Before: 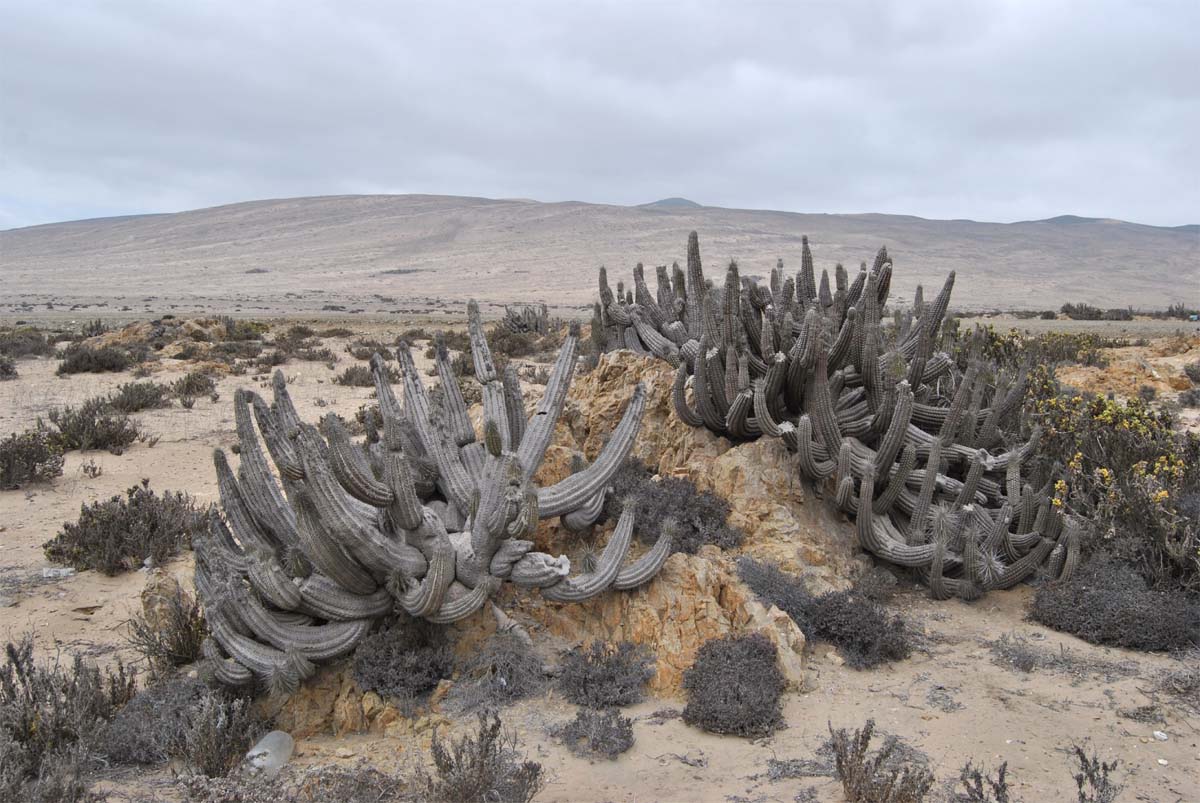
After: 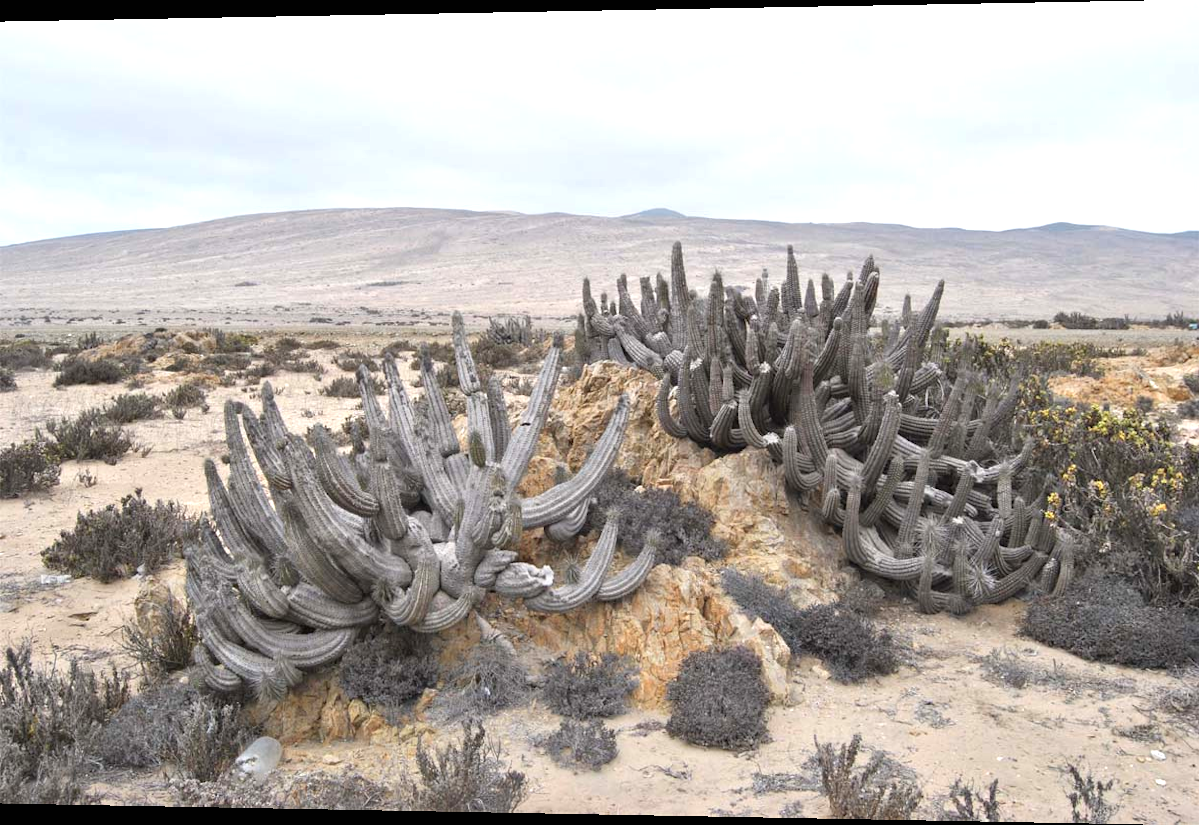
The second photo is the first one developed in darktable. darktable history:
white balance: emerald 1
shadows and highlights: shadows 4.1, highlights -17.6, soften with gaussian
rotate and perspective: lens shift (horizontal) -0.055, automatic cropping off
exposure: black level correction 0, exposure 0.7 EV, compensate exposure bias true, compensate highlight preservation false
